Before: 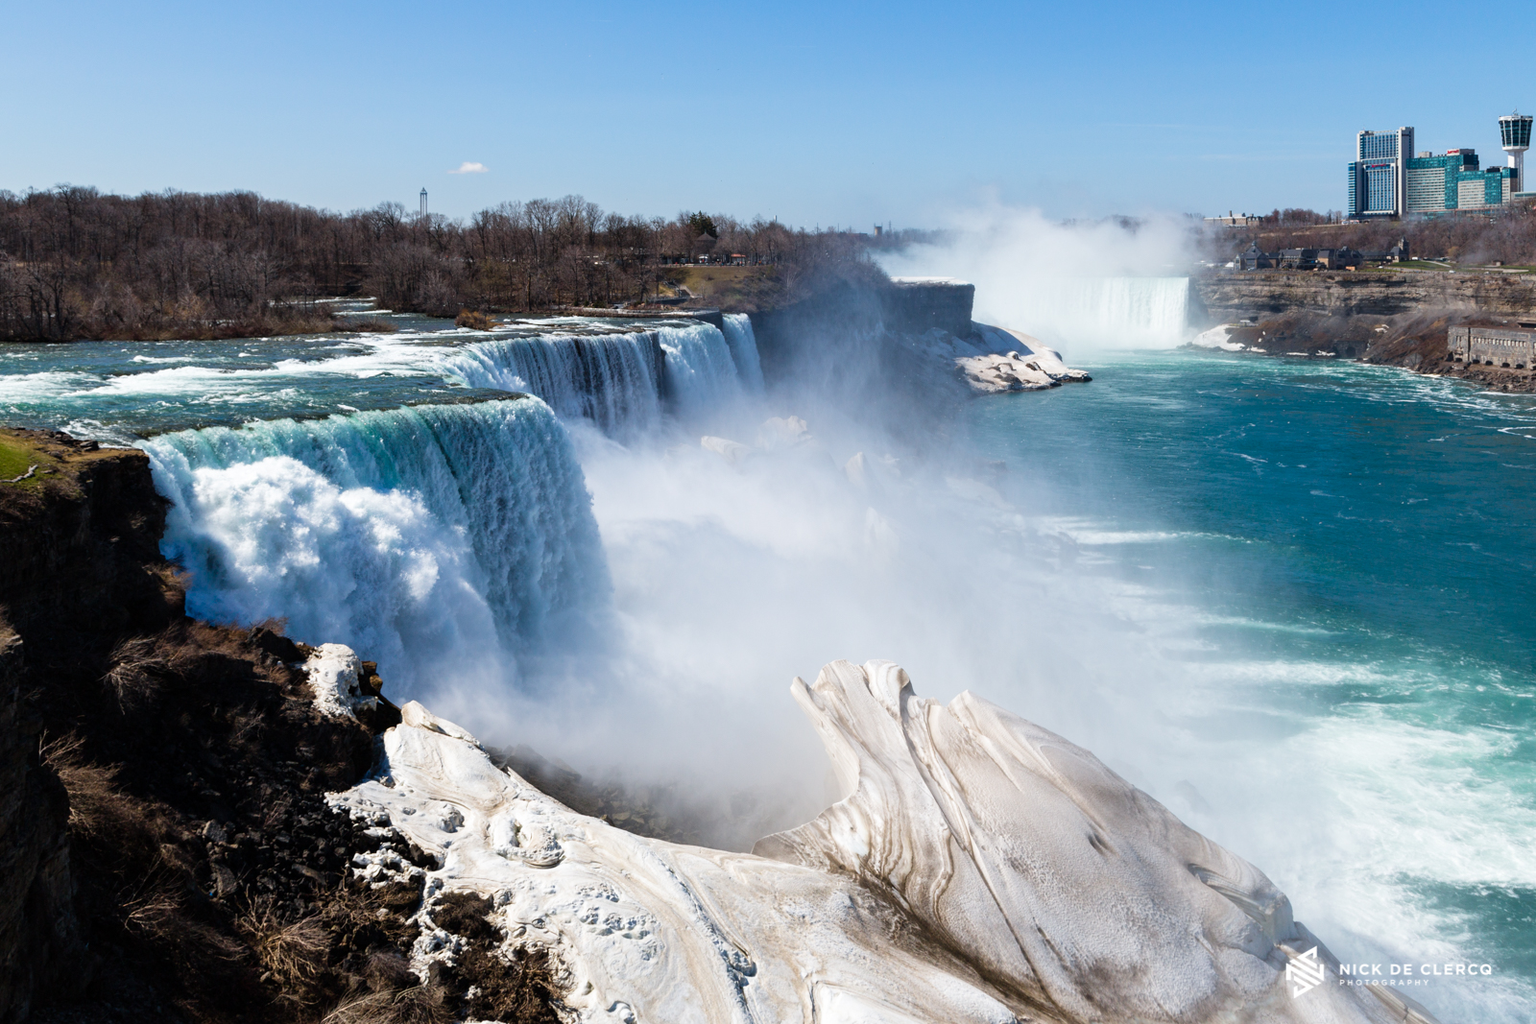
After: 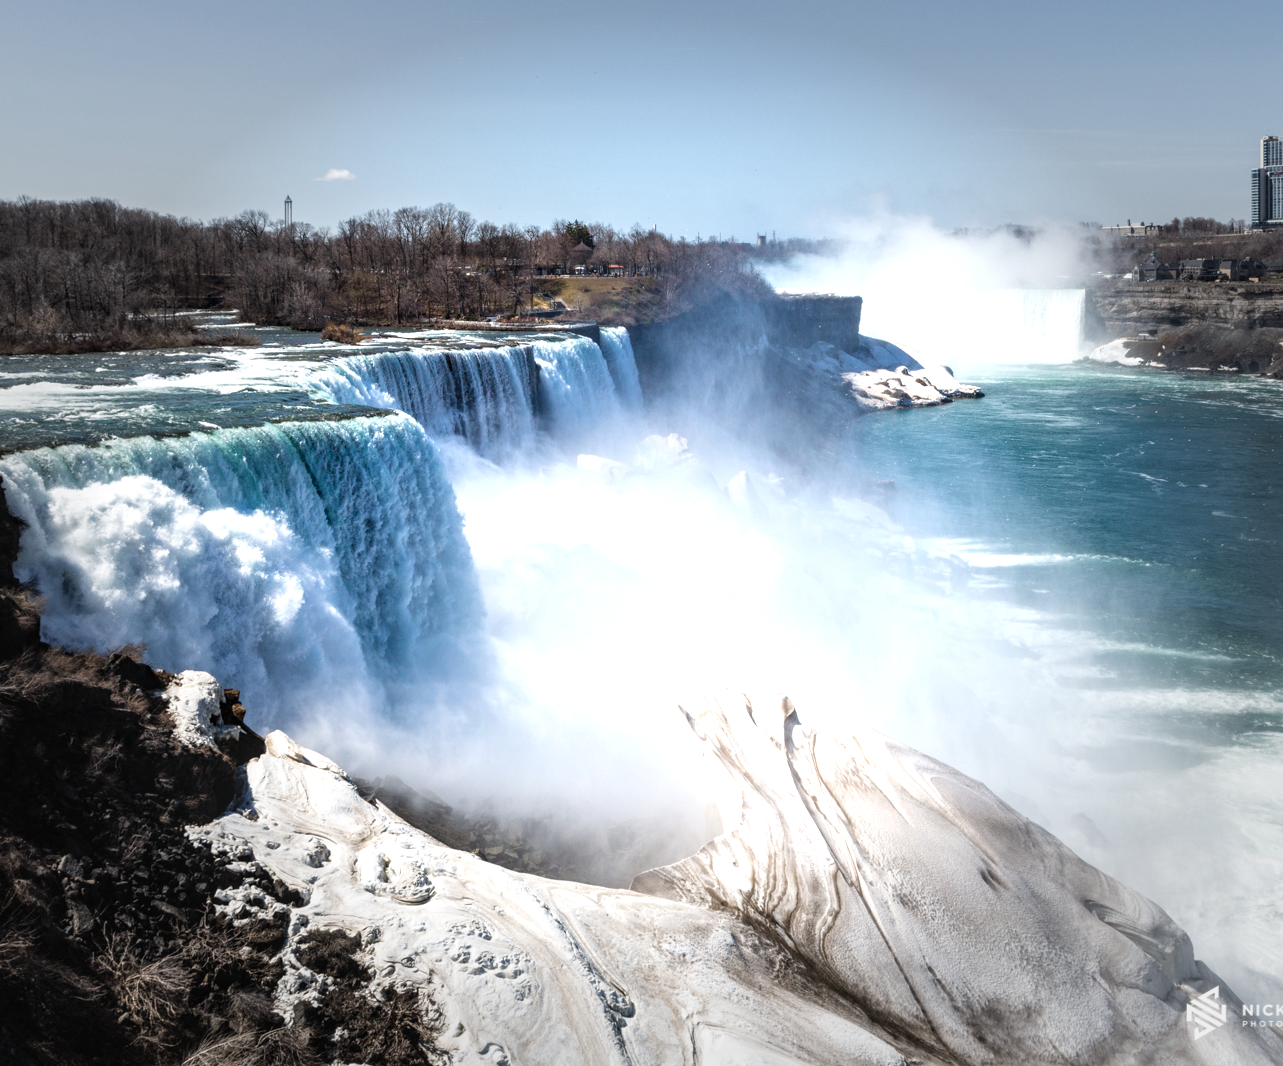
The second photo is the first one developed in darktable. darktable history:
crop and rotate: left 9.586%, right 10.221%
vignetting: fall-off start 47.87%, automatic ratio true, width/height ratio 1.294
exposure: black level correction 0, exposure 0.7 EV, compensate exposure bias true, compensate highlight preservation false
local contrast: on, module defaults
